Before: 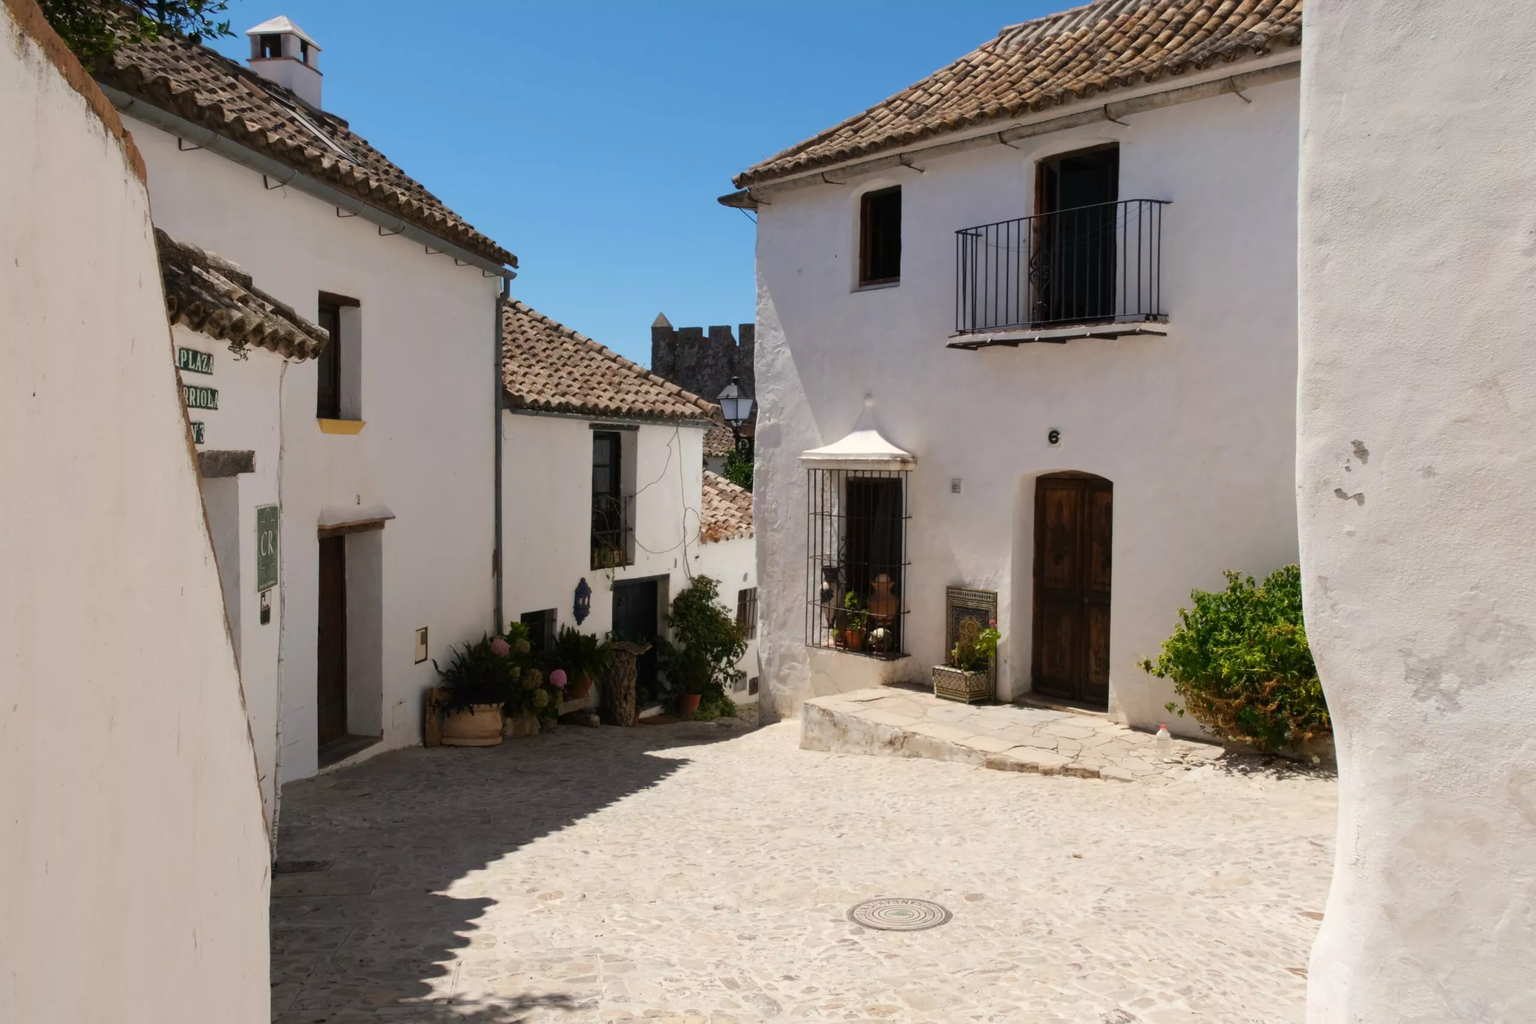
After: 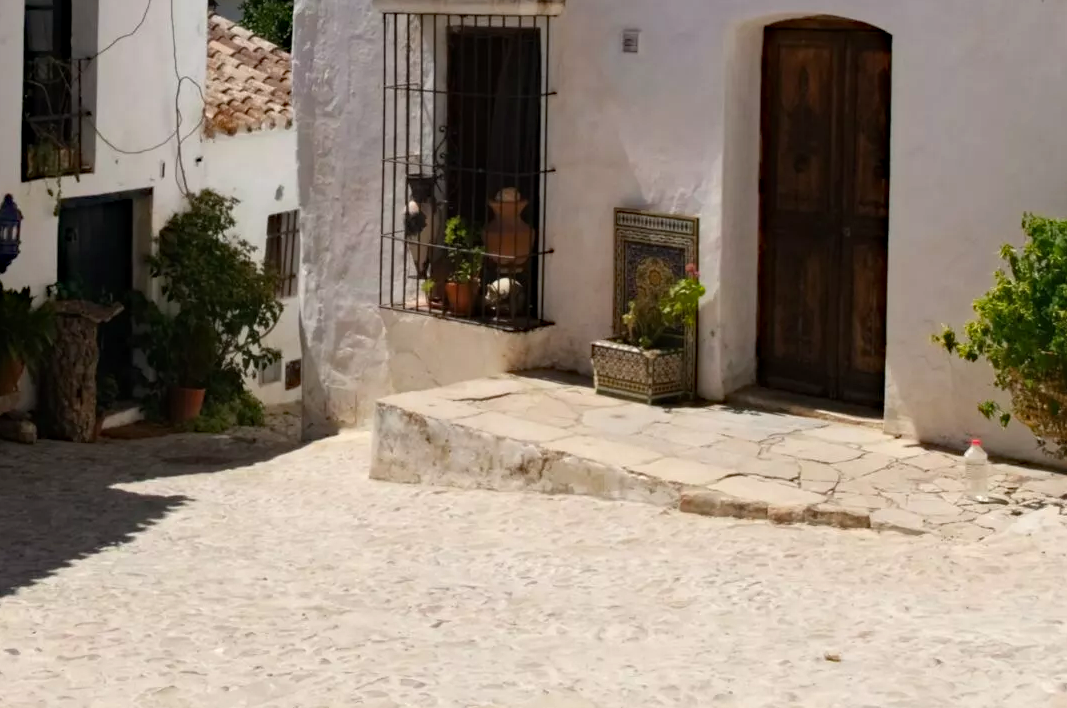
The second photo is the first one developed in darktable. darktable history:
crop: left 37.652%, top 45.105%, right 20.638%, bottom 13.407%
haze removal: strength 0.295, distance 0.246, compatibility mode true, adaptive false
